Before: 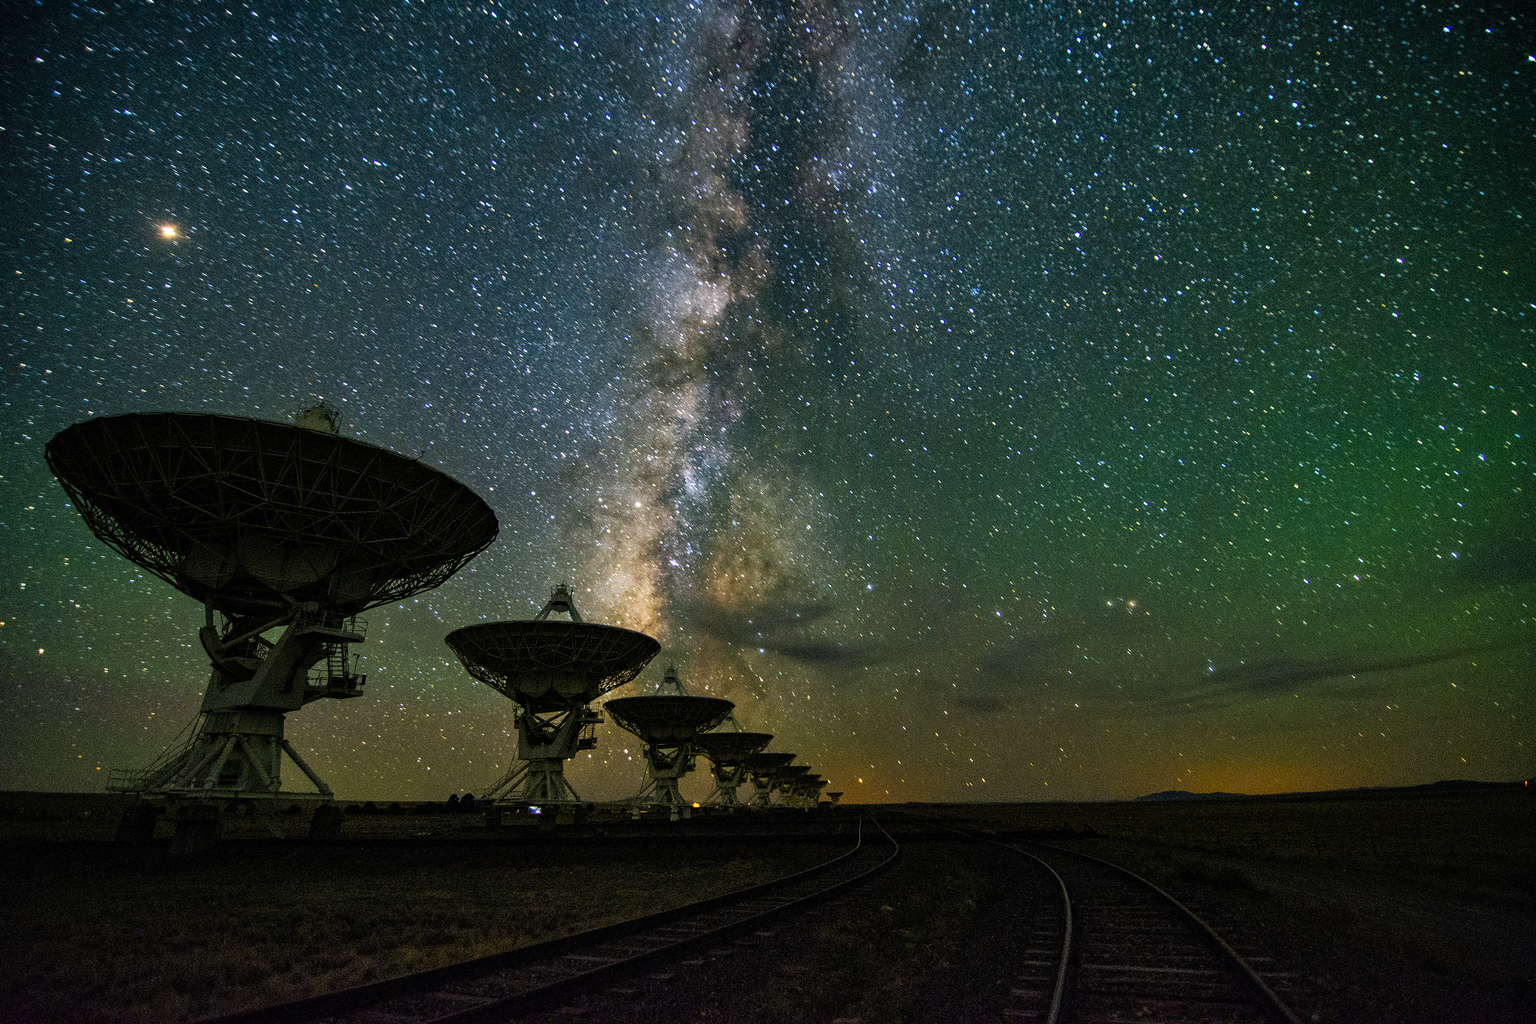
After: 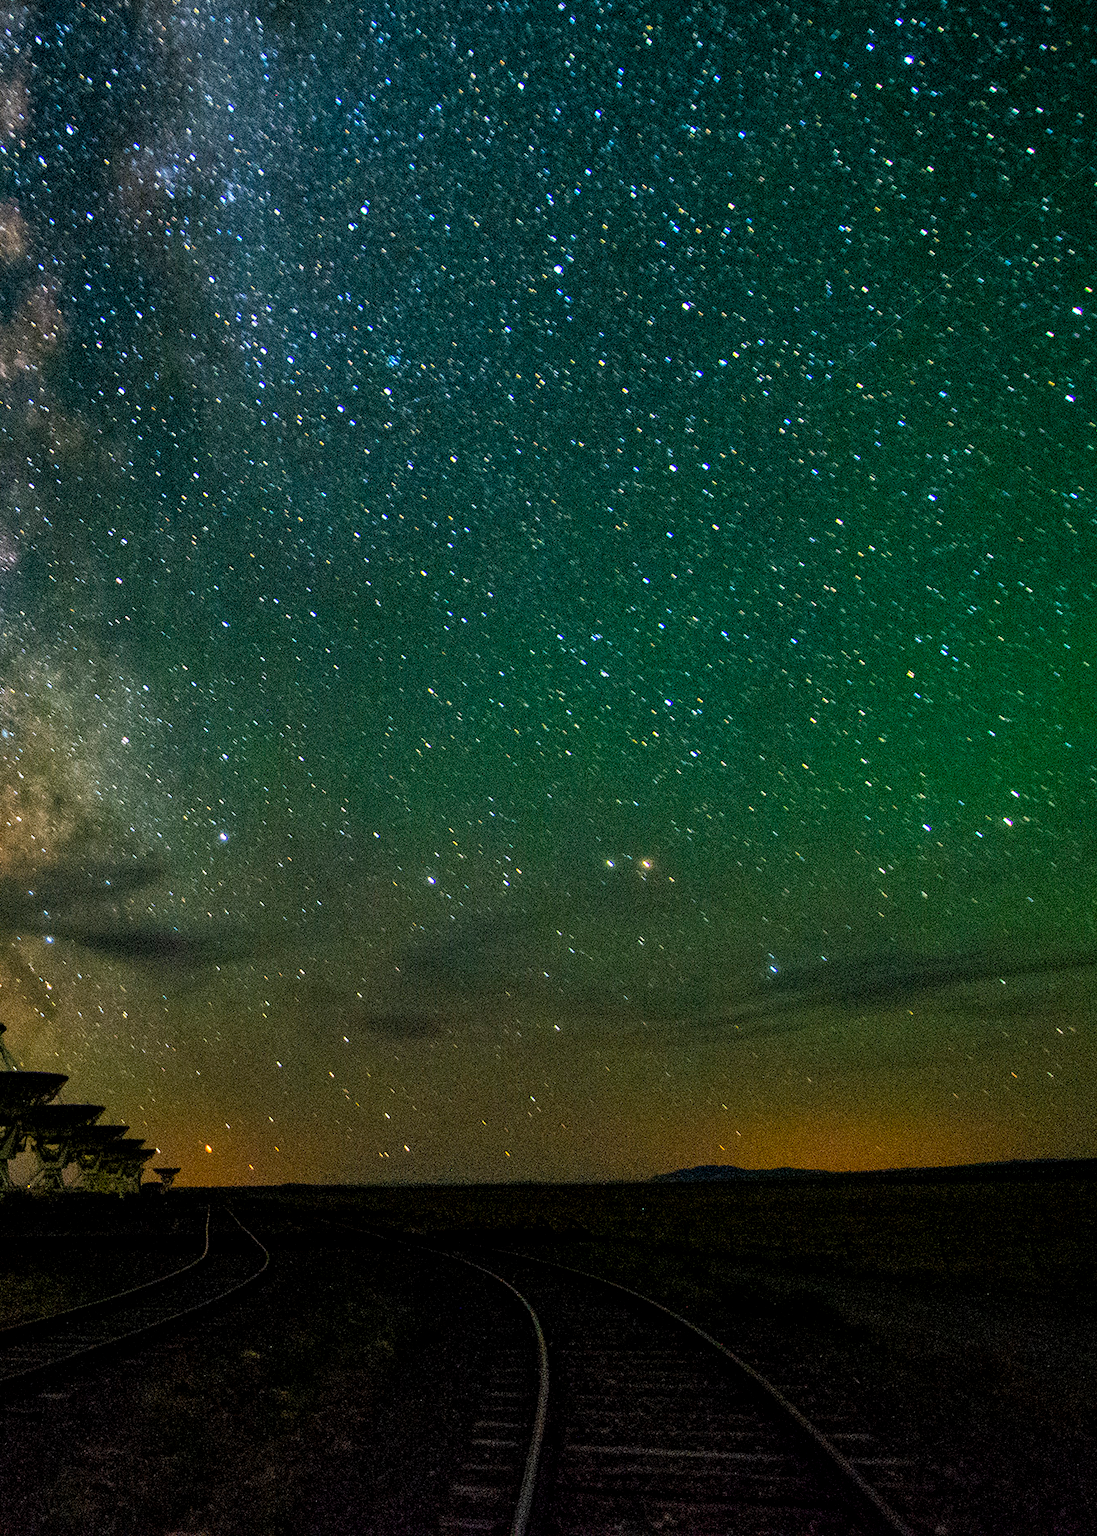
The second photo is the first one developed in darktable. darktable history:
local contrast: highlights 100%, shadows 100%, detail 120%, midtone range 0.2
crop: left 47.628%, top 6.643%, right 7.874%
